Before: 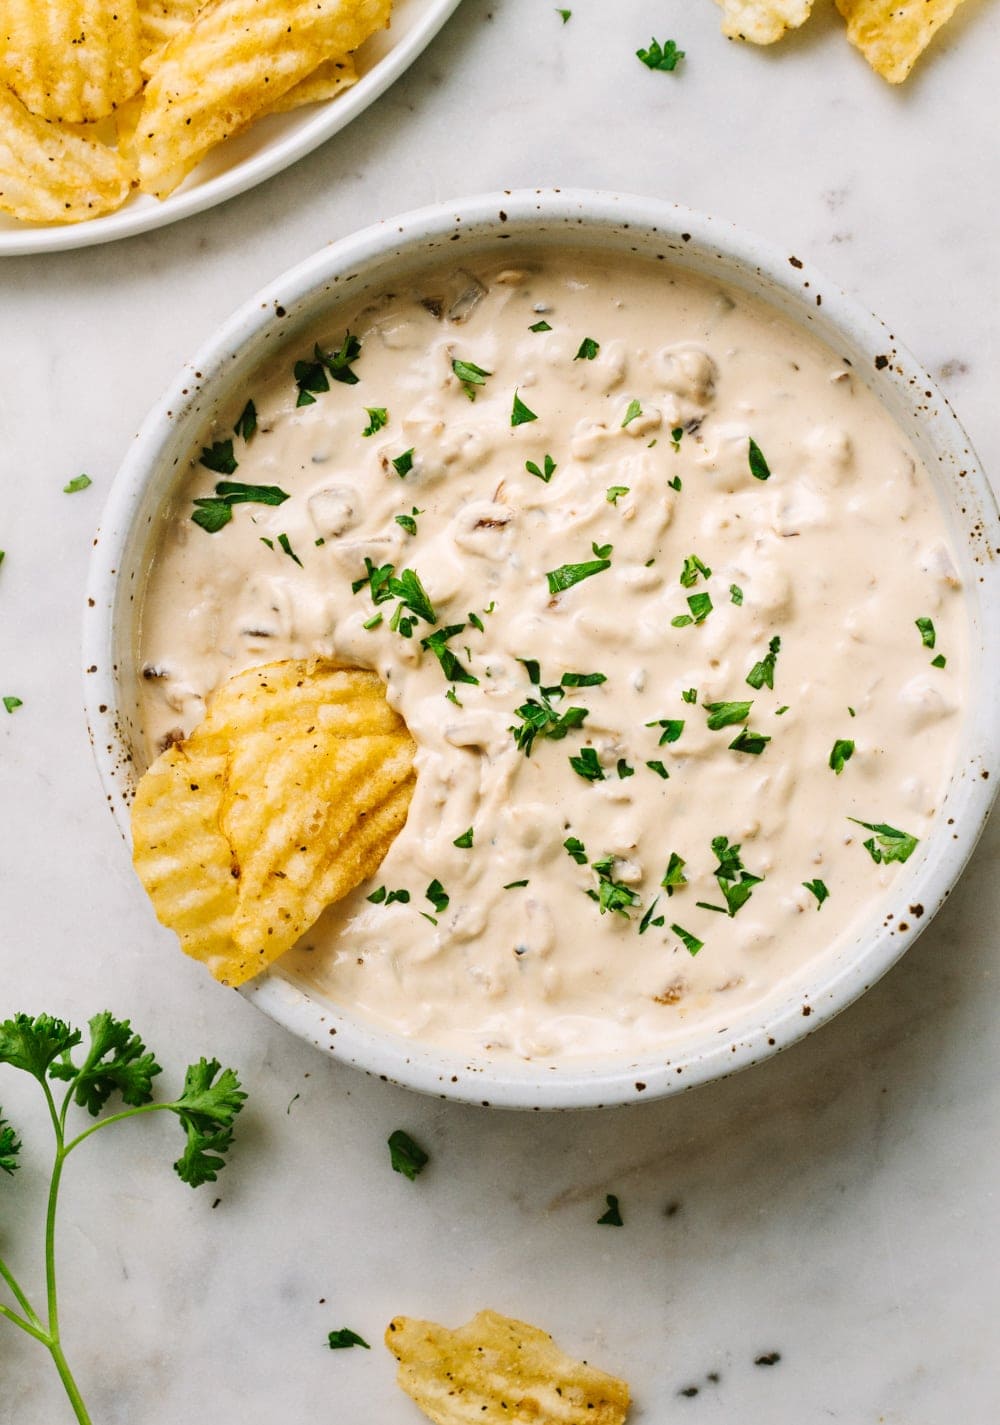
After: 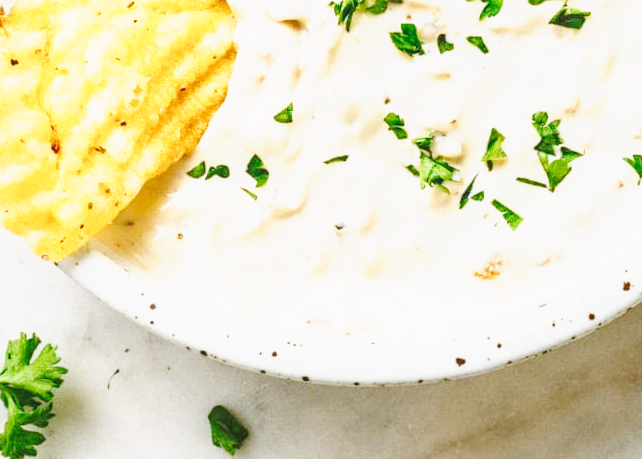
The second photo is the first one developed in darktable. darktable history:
crop: left 18.059%, top 50.932%, right 17.664%, bottom 16.836%
base curve: curves: ch0 [(0, 0) (0.025, 0.046) (0.112, 0.277) (0.467, 0.74) (0.814, 0.929) (1, 0.942)], preserve colors none
local contrast: detail 109%
exposure: exposure 0.601 EV, compensate highlight preservation false
